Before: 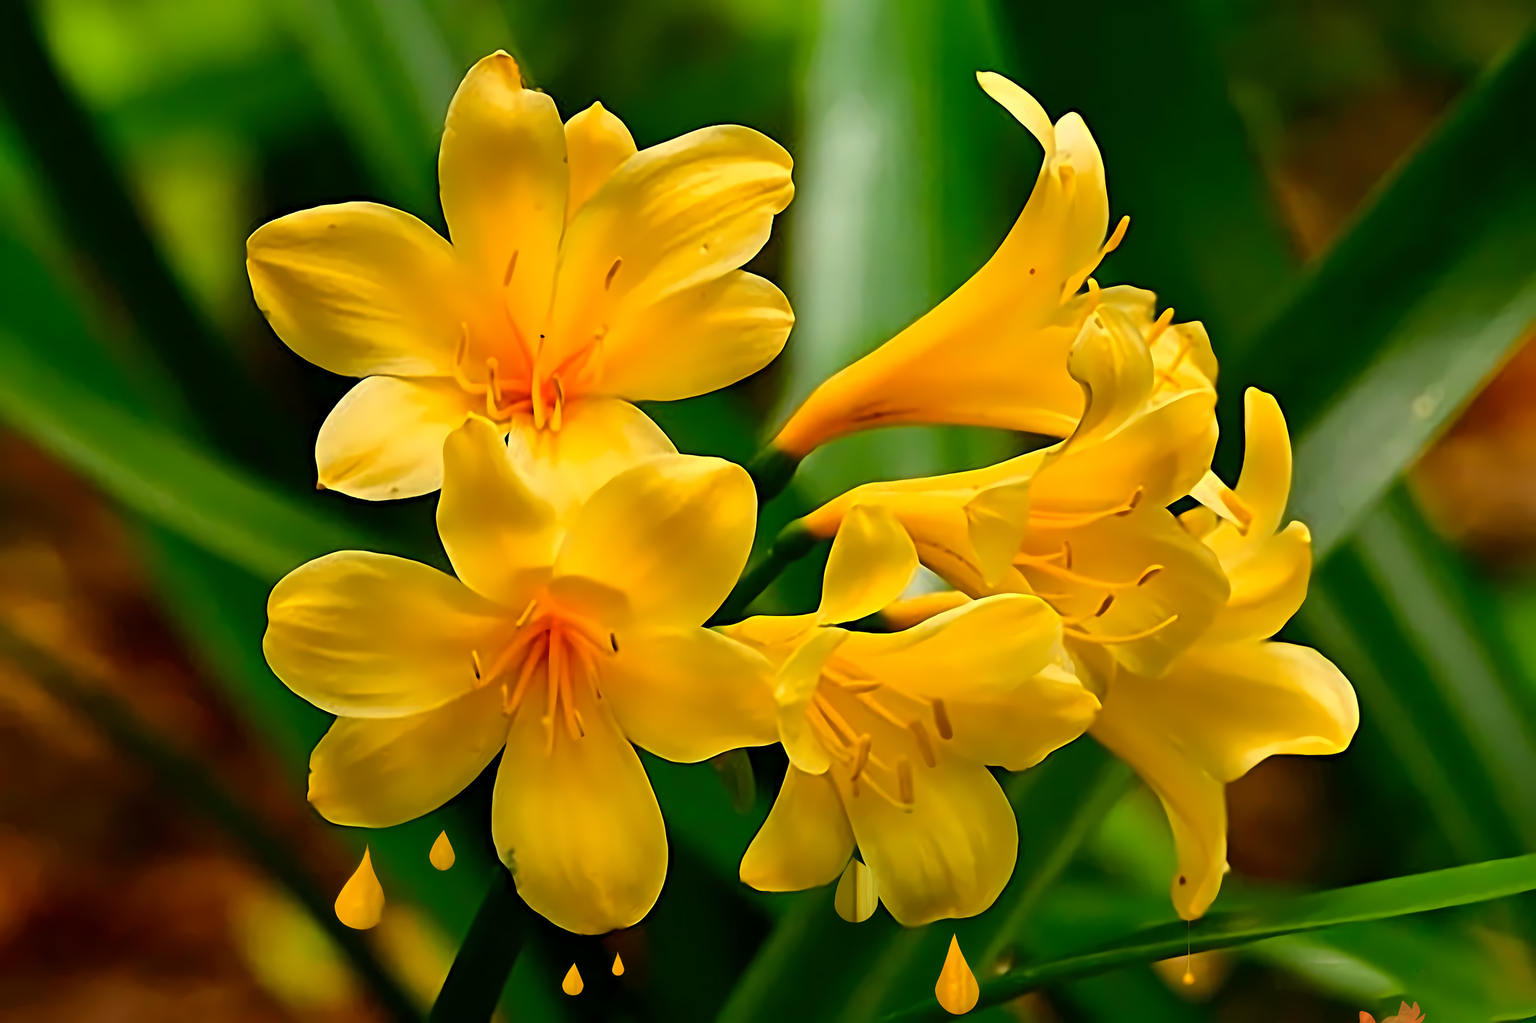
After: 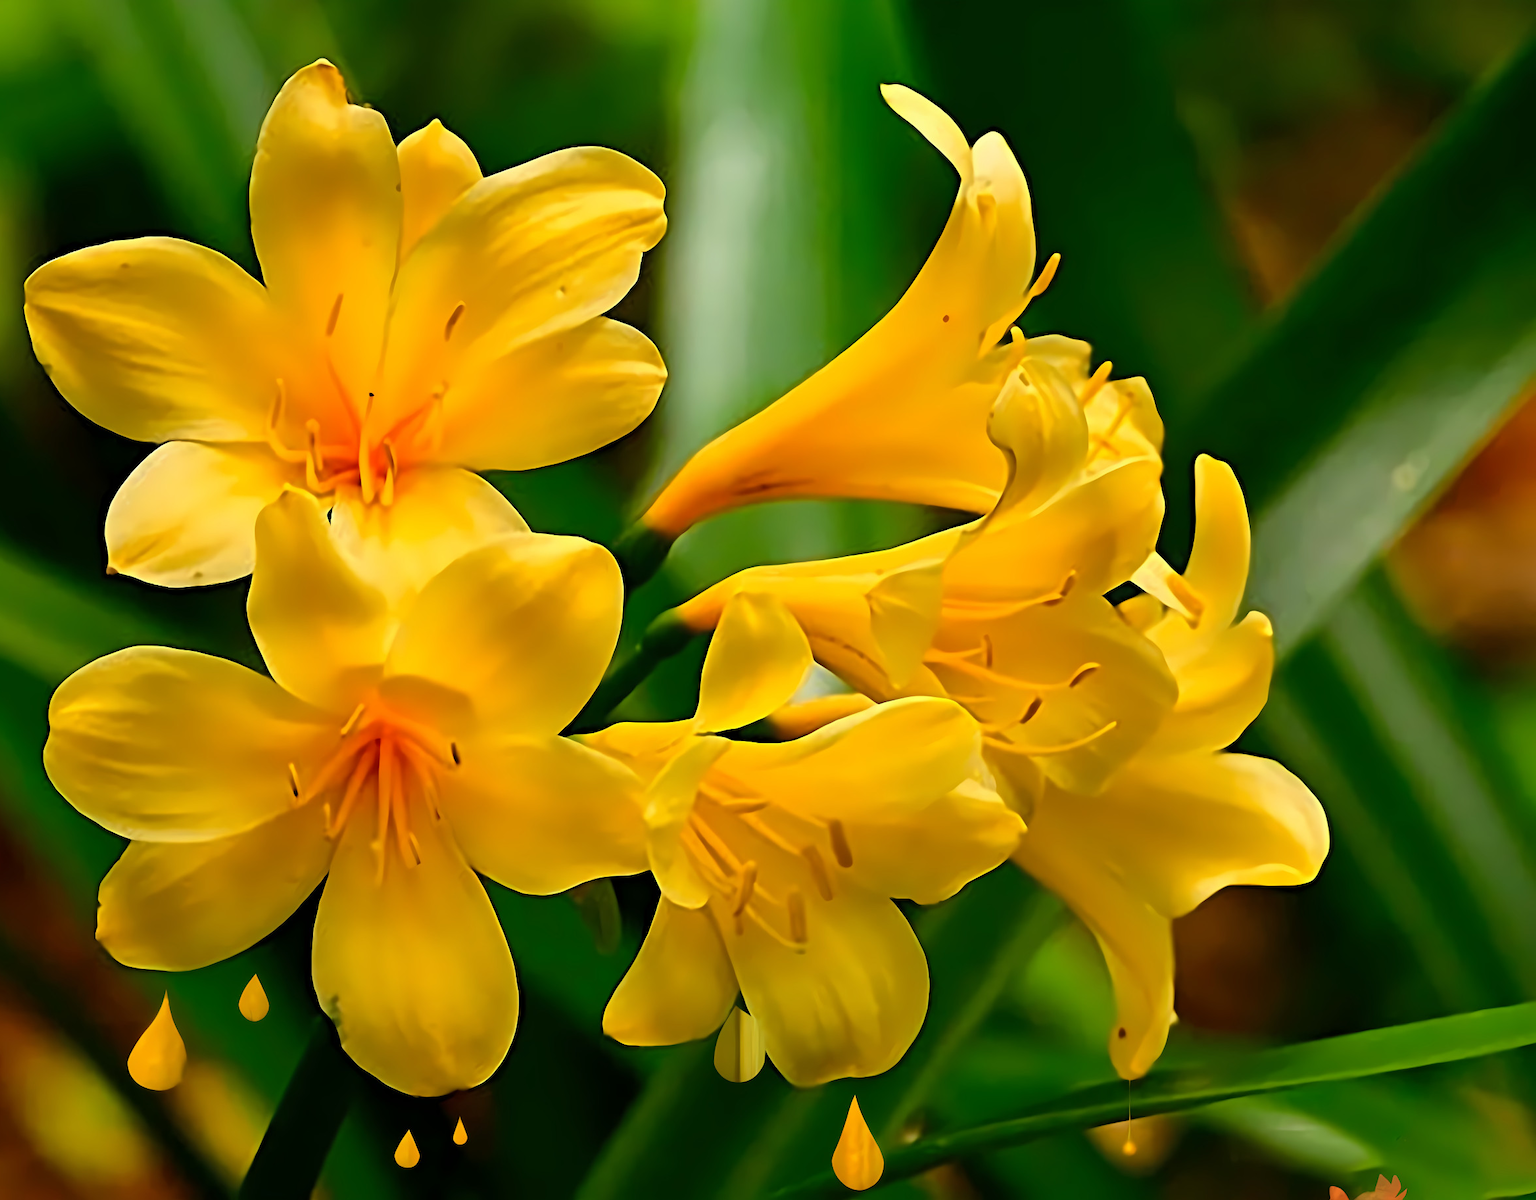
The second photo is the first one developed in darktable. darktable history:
crop and rotate: left 14.744%
